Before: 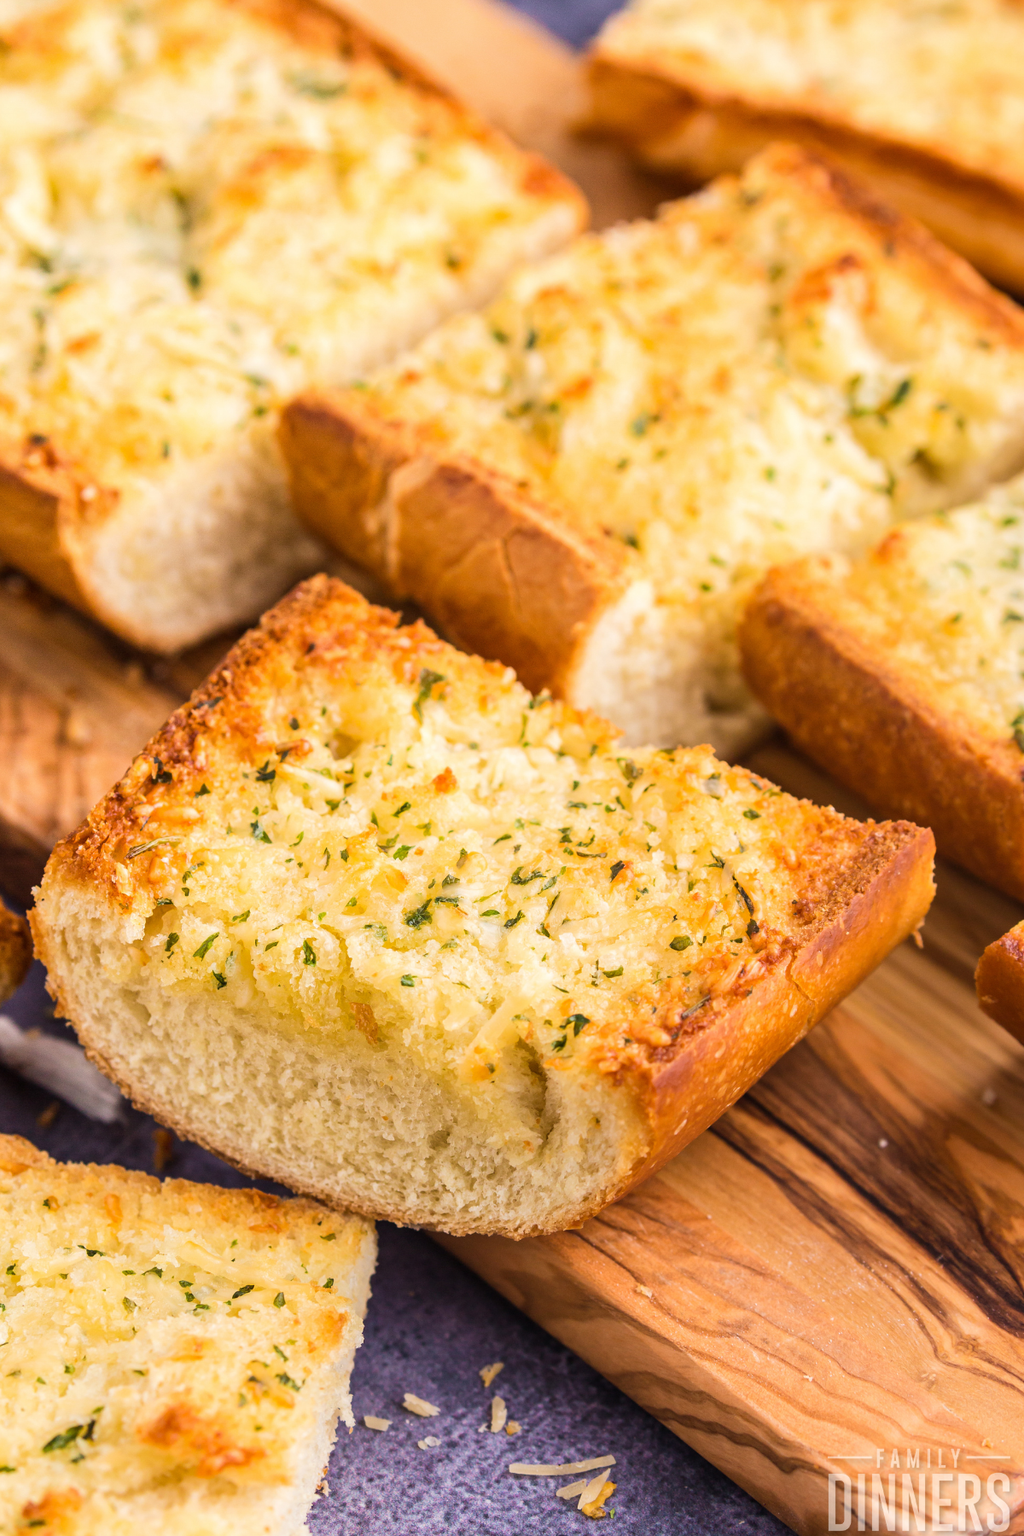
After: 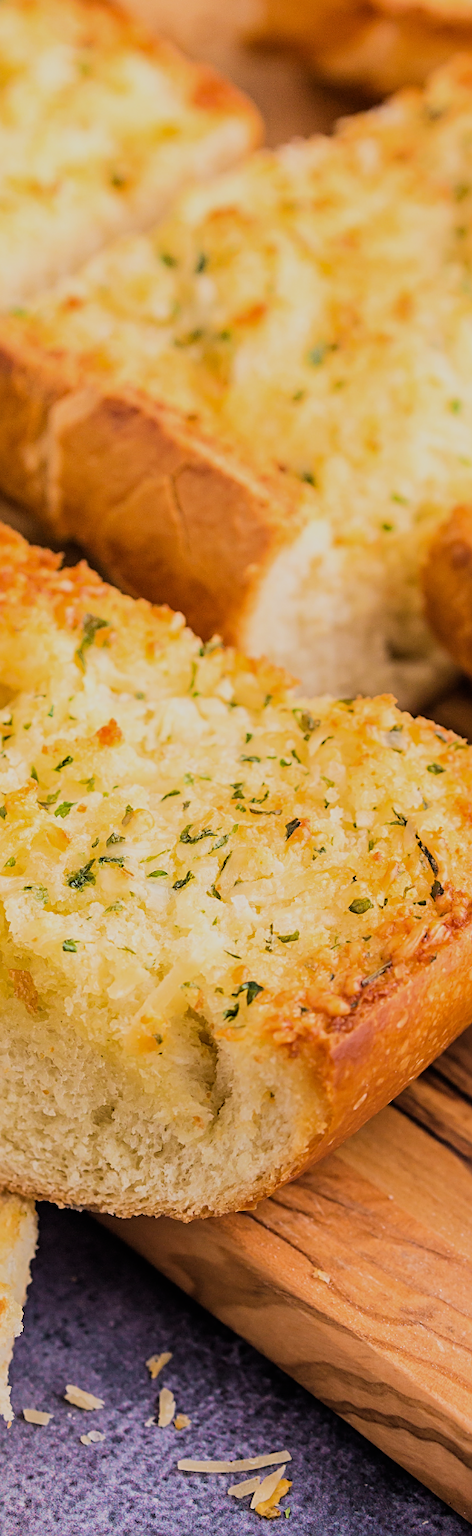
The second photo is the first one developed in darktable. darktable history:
sharpen: on, module defaults
filmic rgb: black relative exposure -7.65 EV, white relative exposure 4.56 EV, hardness 3.61, color science v6 (2022)
crop: left 33.452%, top 6.025%, right 23.155%
